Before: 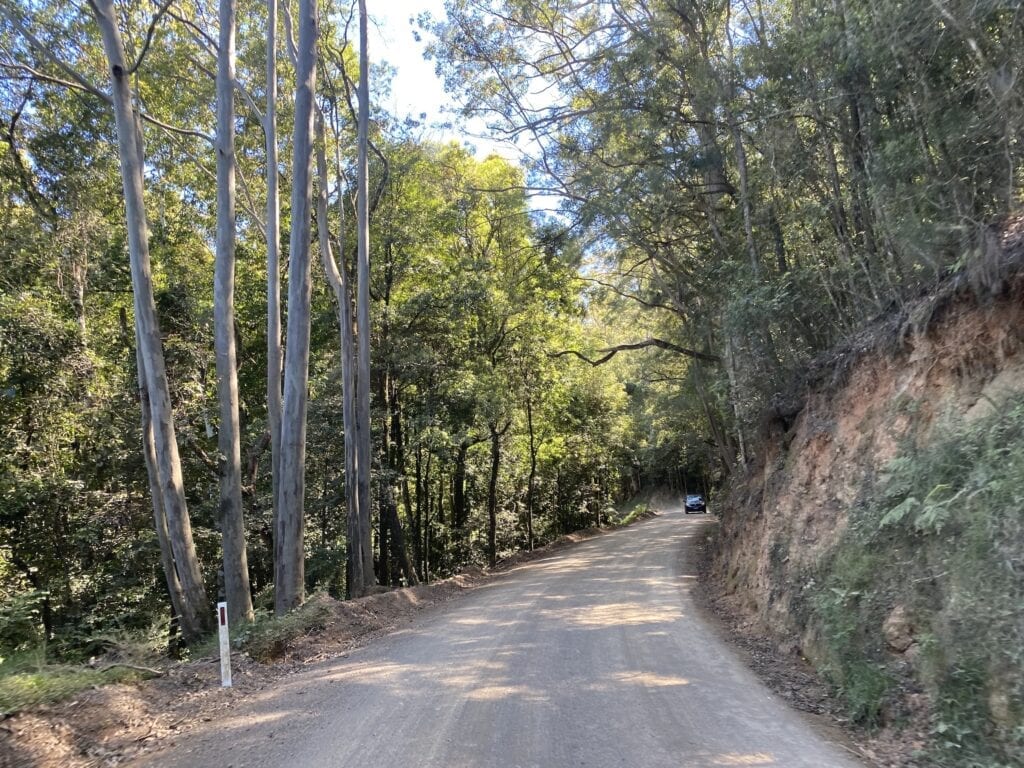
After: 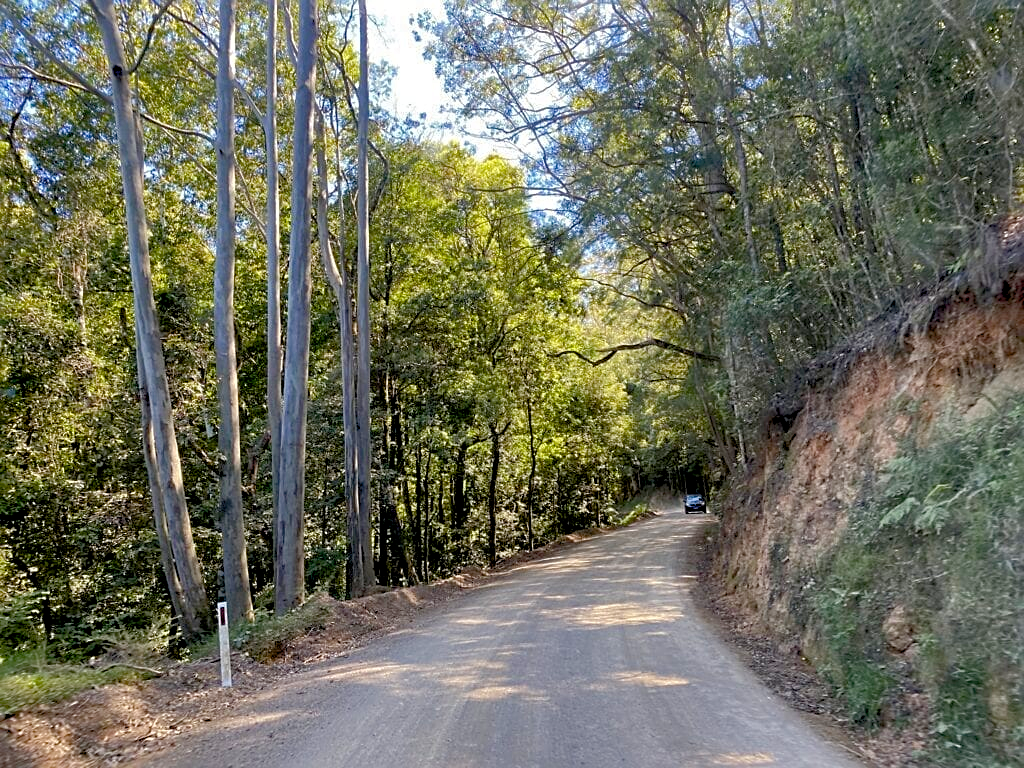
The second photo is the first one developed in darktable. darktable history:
exposure: black level correction 0.009, compensate highlight preservation false
sharpen: on, module defaults
color balance rgb: perceptual saturation grading › global saturation 35.081%, perceptual saturation grading › highlights -29.903%, perceptual saturation grading › shadows 34.567%, global vibrance 14.734%
shadows and highlights: highlights color adjustment 0.297%
